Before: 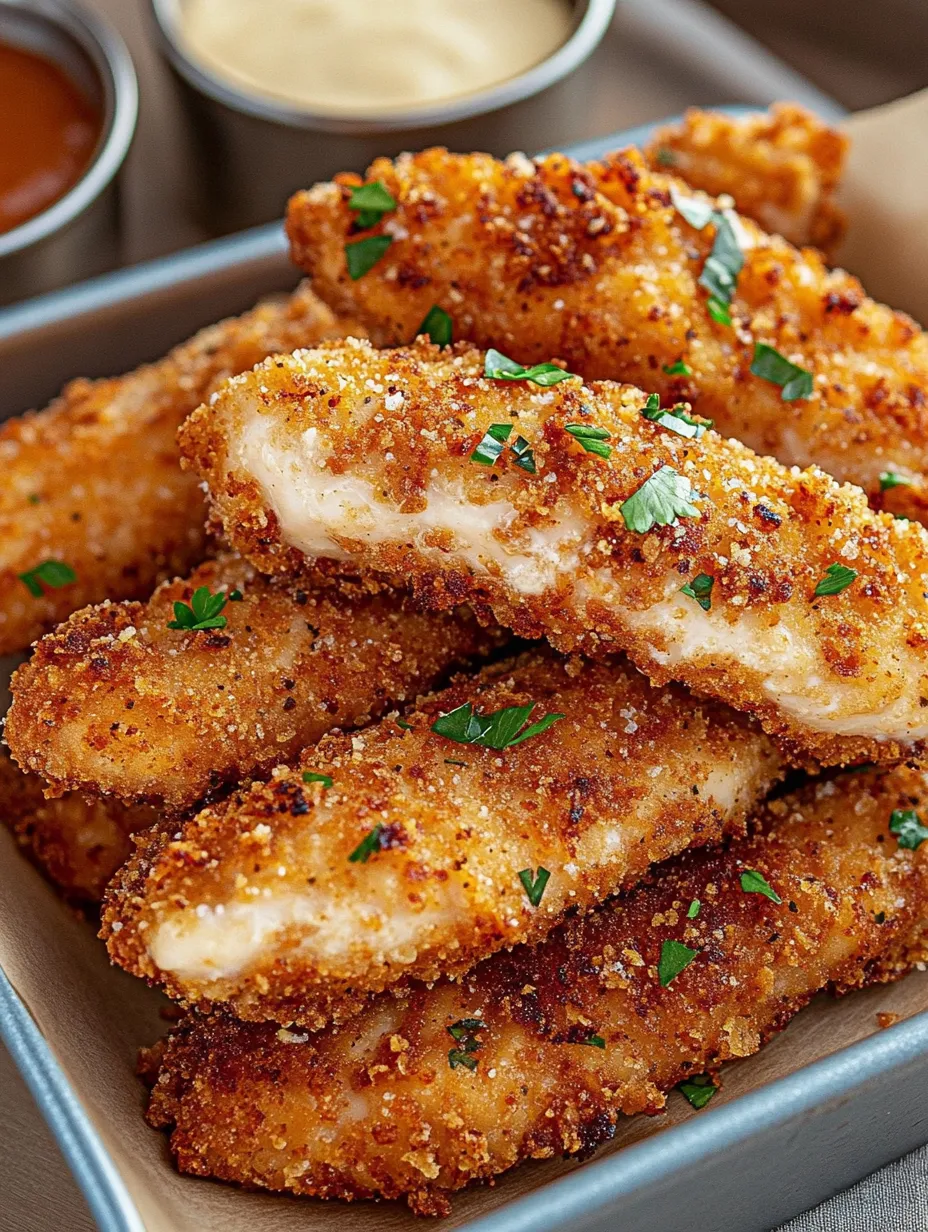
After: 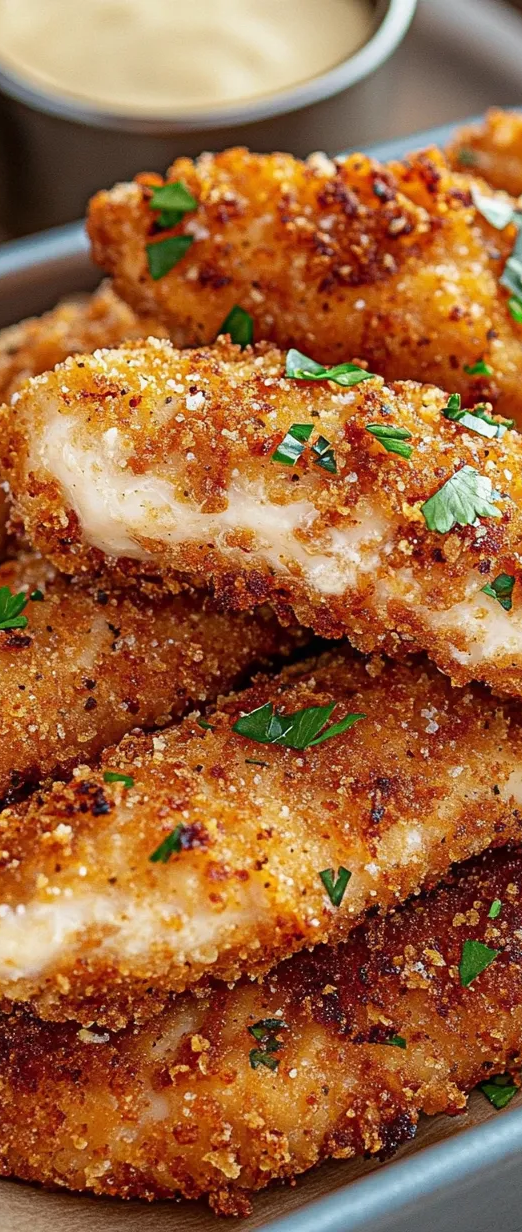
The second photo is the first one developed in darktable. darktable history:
crop: left 21.496%, right 22.254%
